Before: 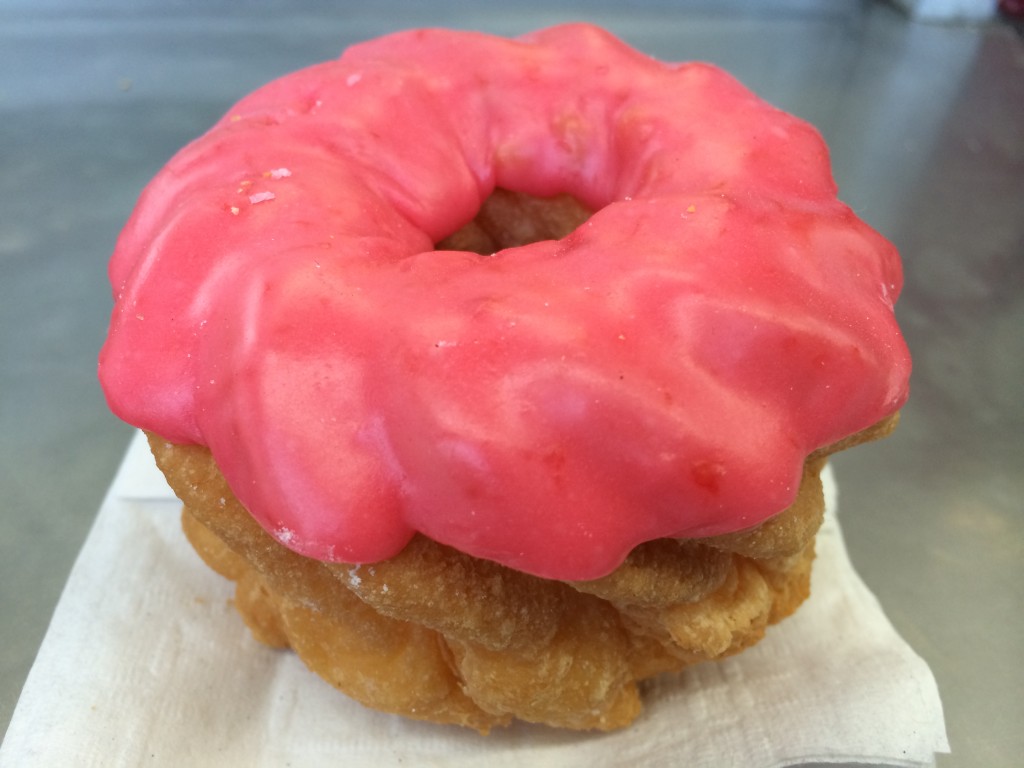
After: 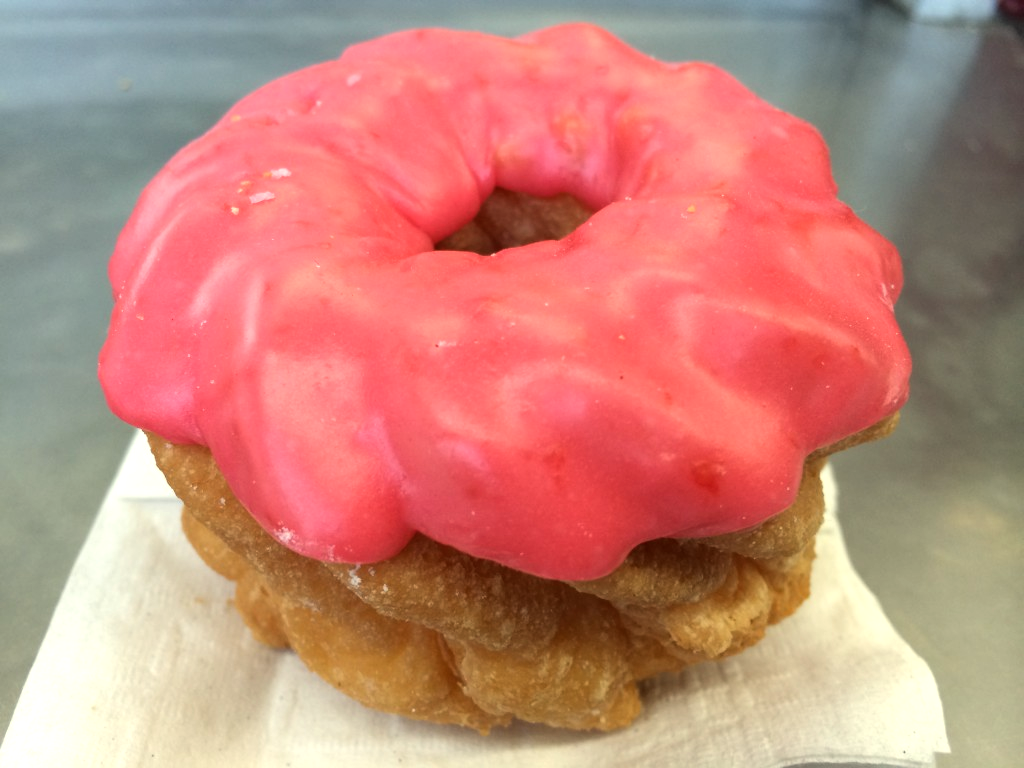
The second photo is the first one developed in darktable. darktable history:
tone equalizer: -8 EV -0.417 EV, -7 EV -0.389 EV, -6 EV -0.333 EV, -5 EV -0.222 EV, -3 EV 0.222 EV, -2 EV 0.333 EV, -1 EV 0.389 EV, +0 EV 0.417 EV, edges refinement/feathering 500, mask exposure compensation -1.57 EV, preserve details no
white balance: red 1.029, blue 0.92
exposure: black level correction 0.001, compensate highlight preservation false
